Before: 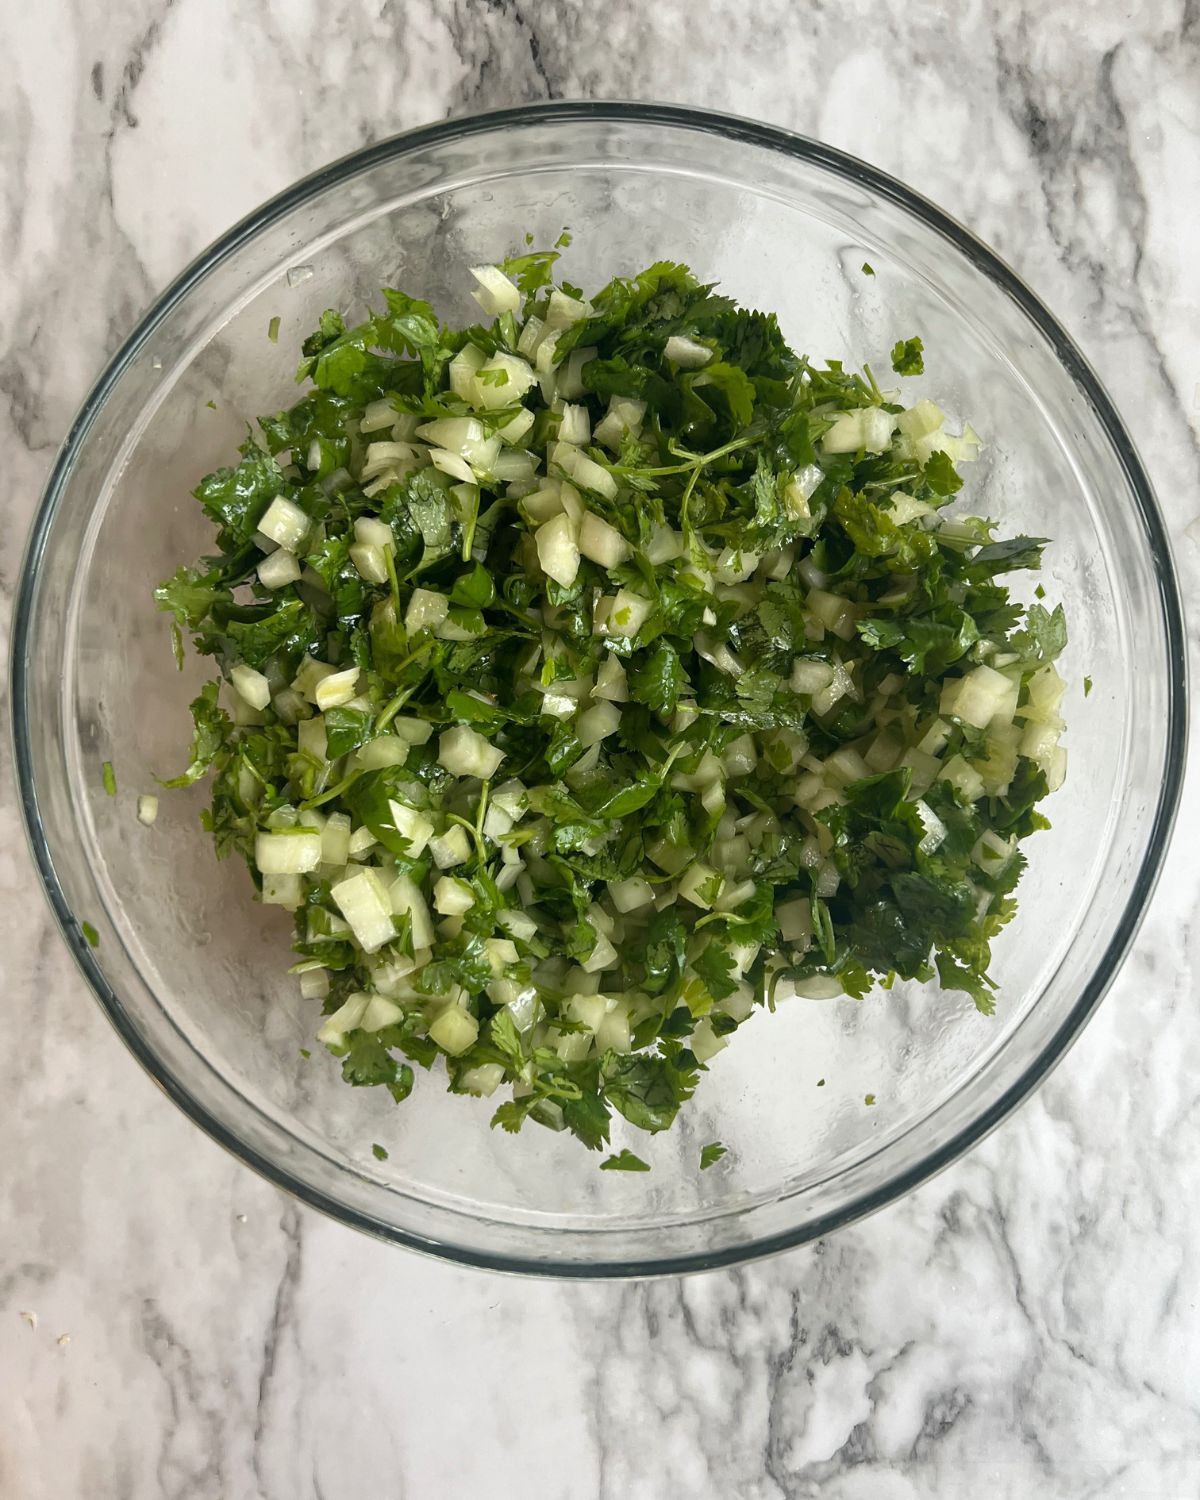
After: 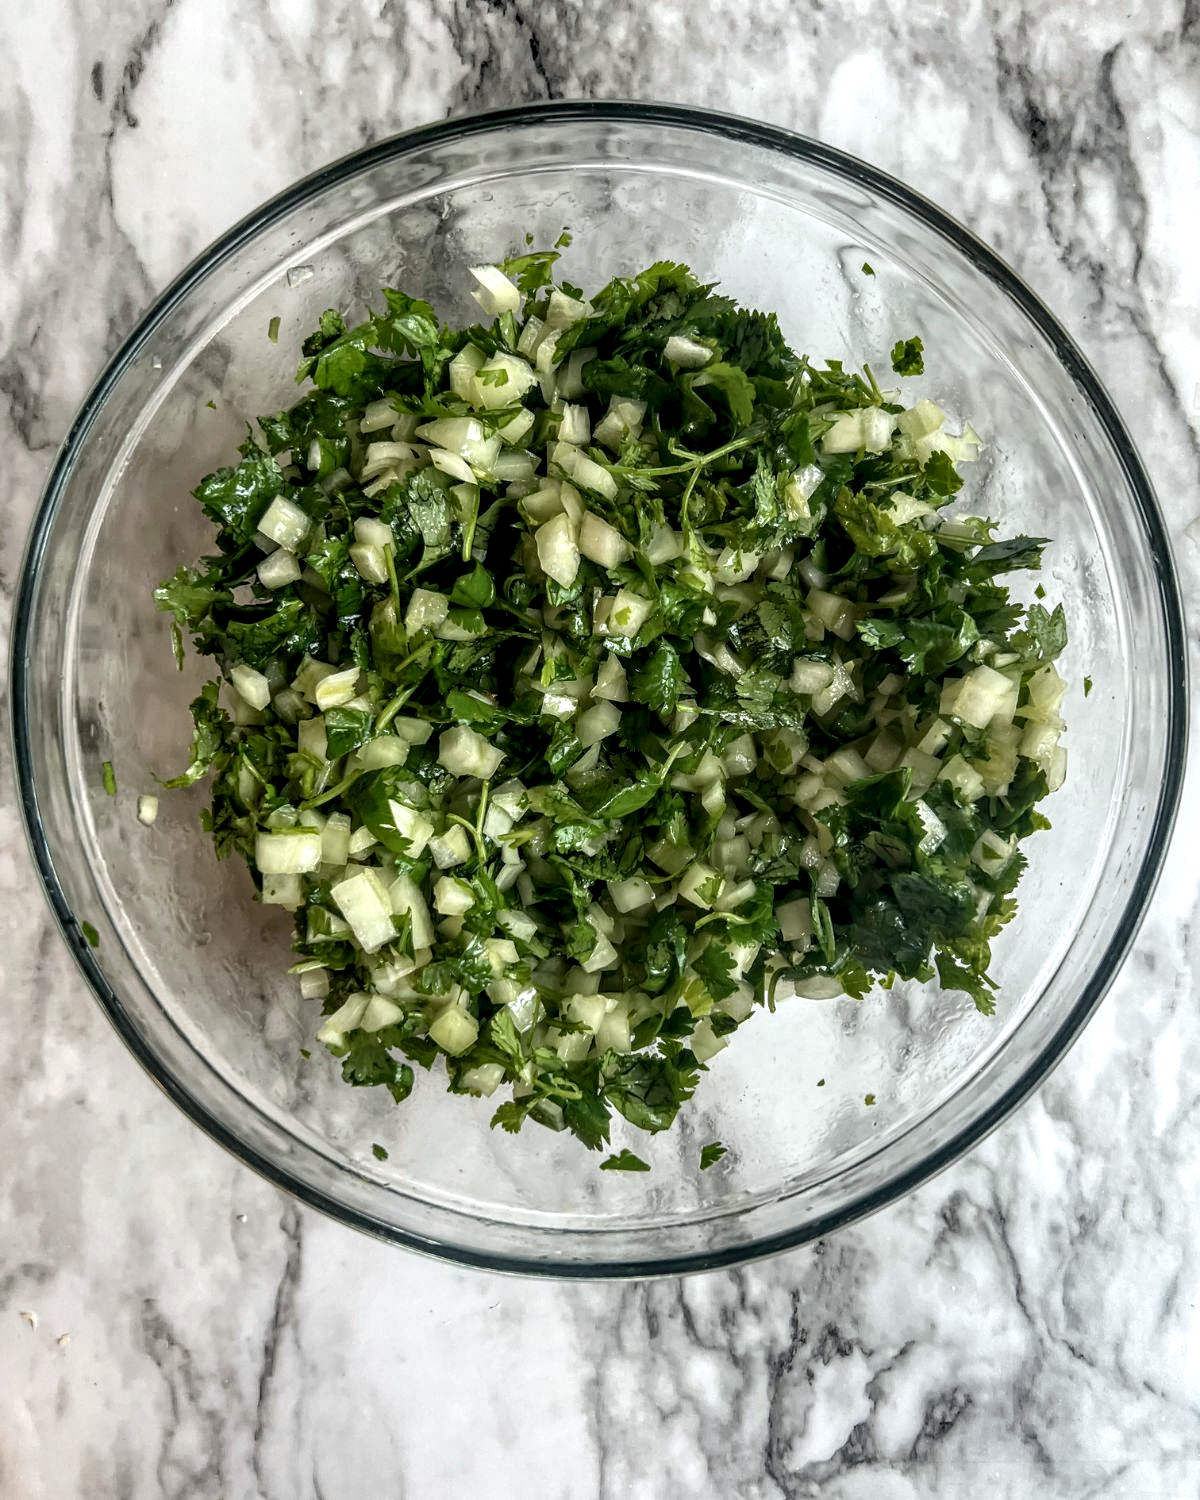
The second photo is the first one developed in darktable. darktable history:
local contrast: highlights 0%, shadows 0%, detail 182%
color calibration: x 0.37, y 0.382, temperature 4313.32 K
white balance: red 1.045, blue 0.932
